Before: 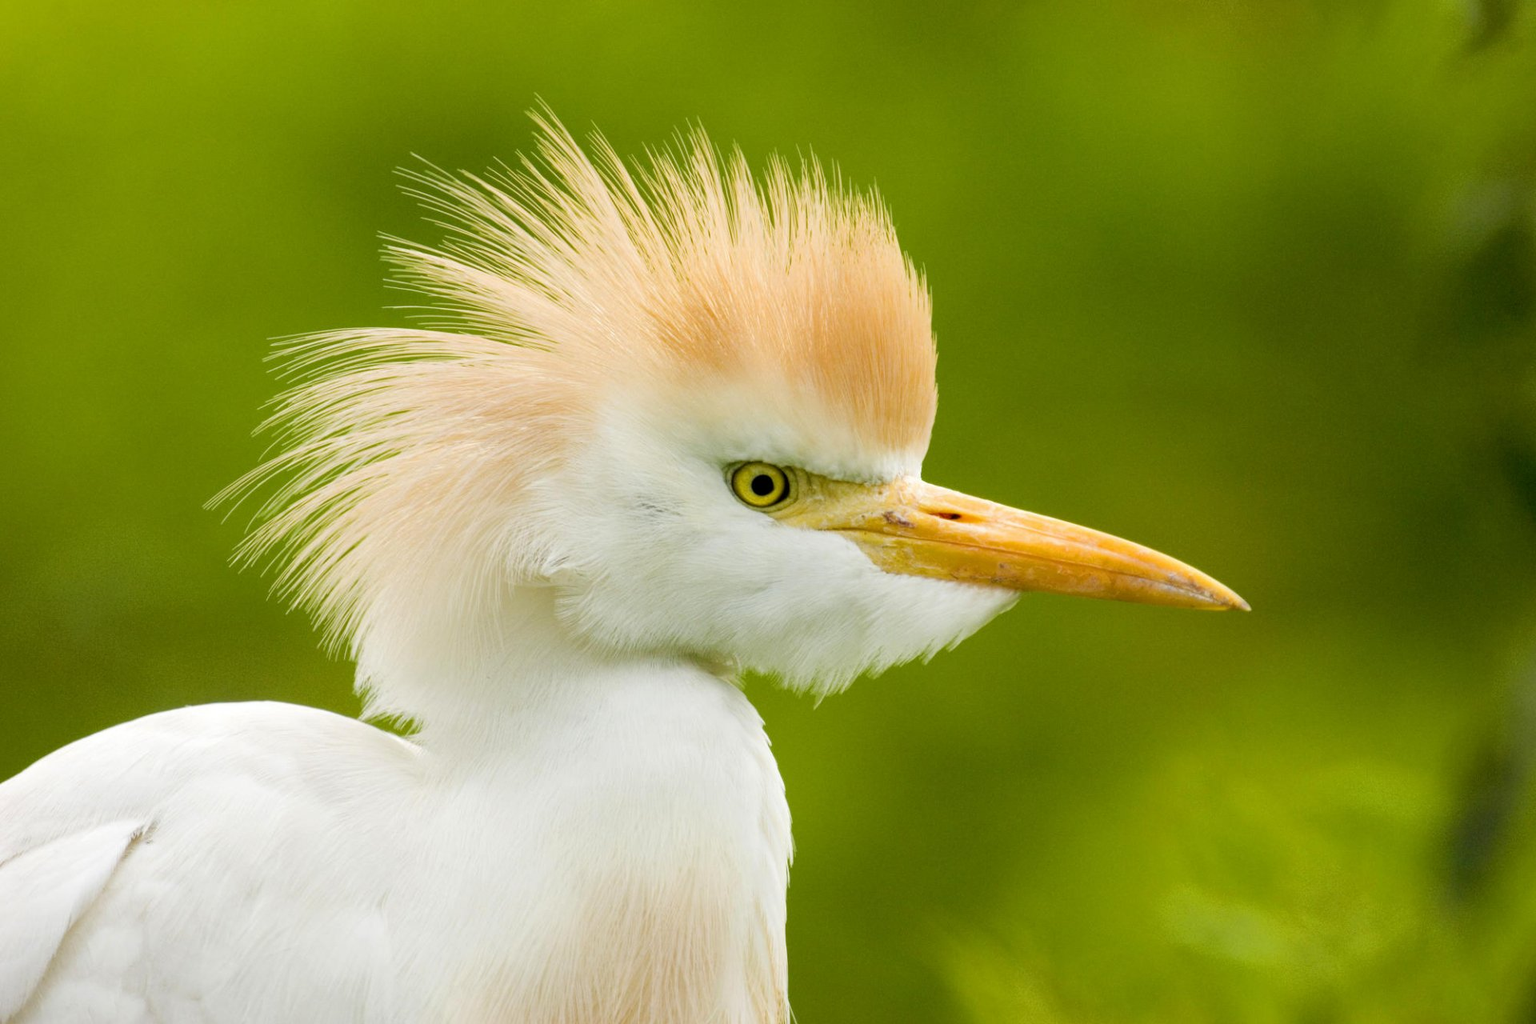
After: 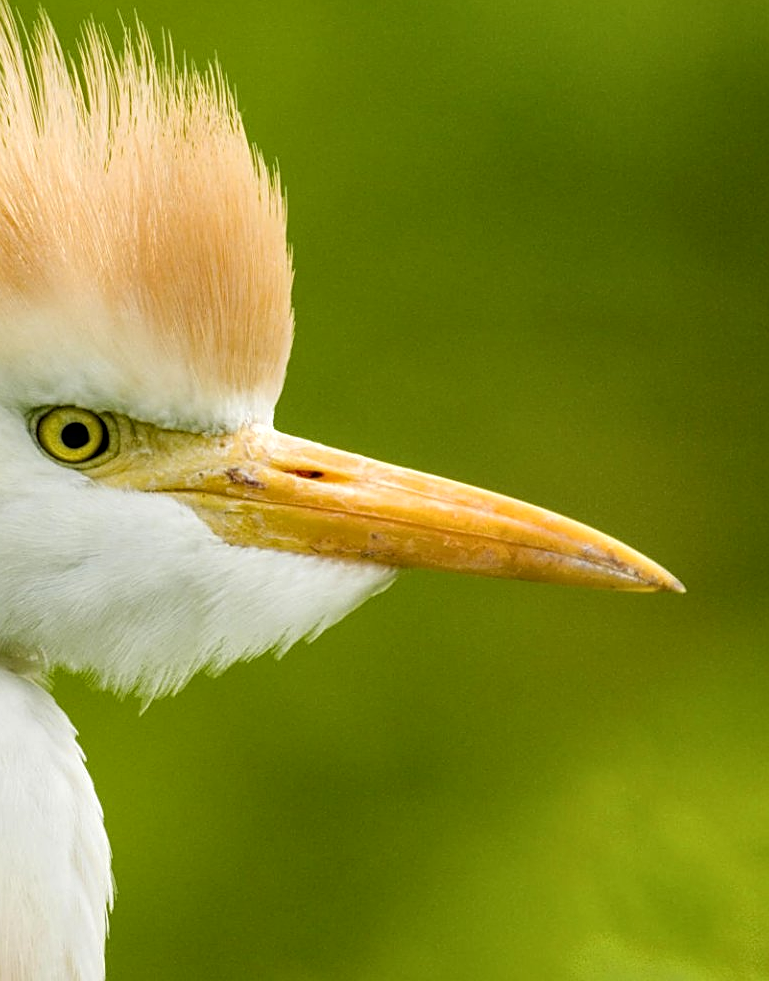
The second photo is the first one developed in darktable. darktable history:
sharpen: on, module defaults
local contrast: on, module defaults
crop: left 45.74%, top 13.397%, right 14.205%, bottom 9.939%
